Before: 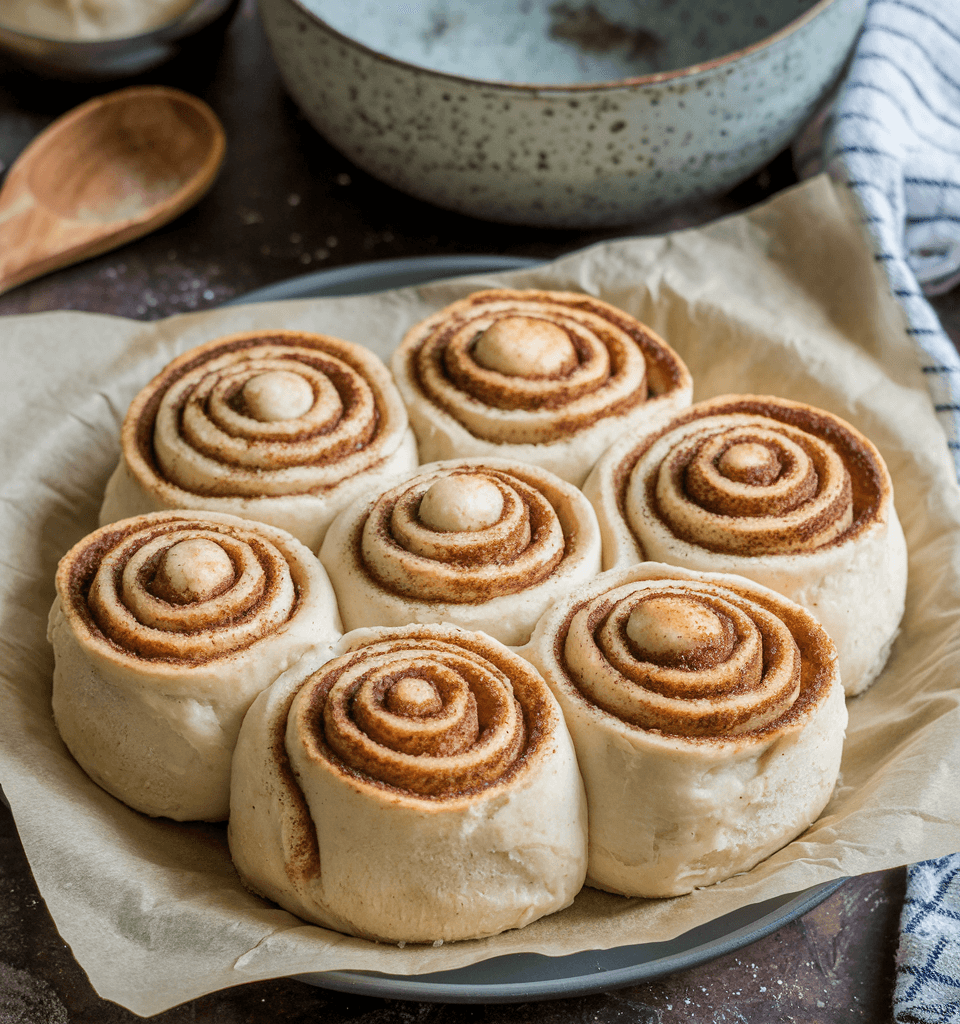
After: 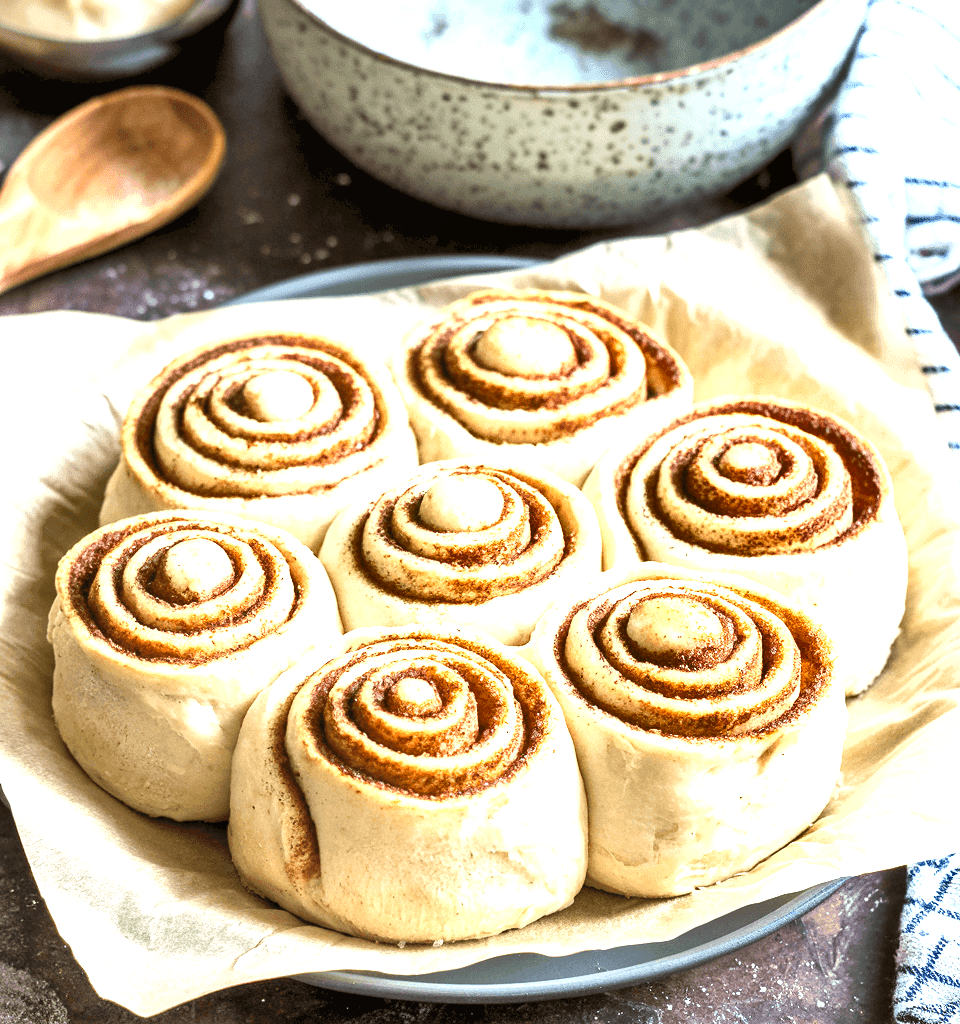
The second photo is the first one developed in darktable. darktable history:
exposure: black level correction 0, exposure 1.741 EV, compensate exposure bias true, compensate highlight preservation false
shadows and highlights: shadows 32, highlights -32, soften with gaussian
color contrast: green-magenta contrast 0.96
white balance: red 0.988, blue 1.017
